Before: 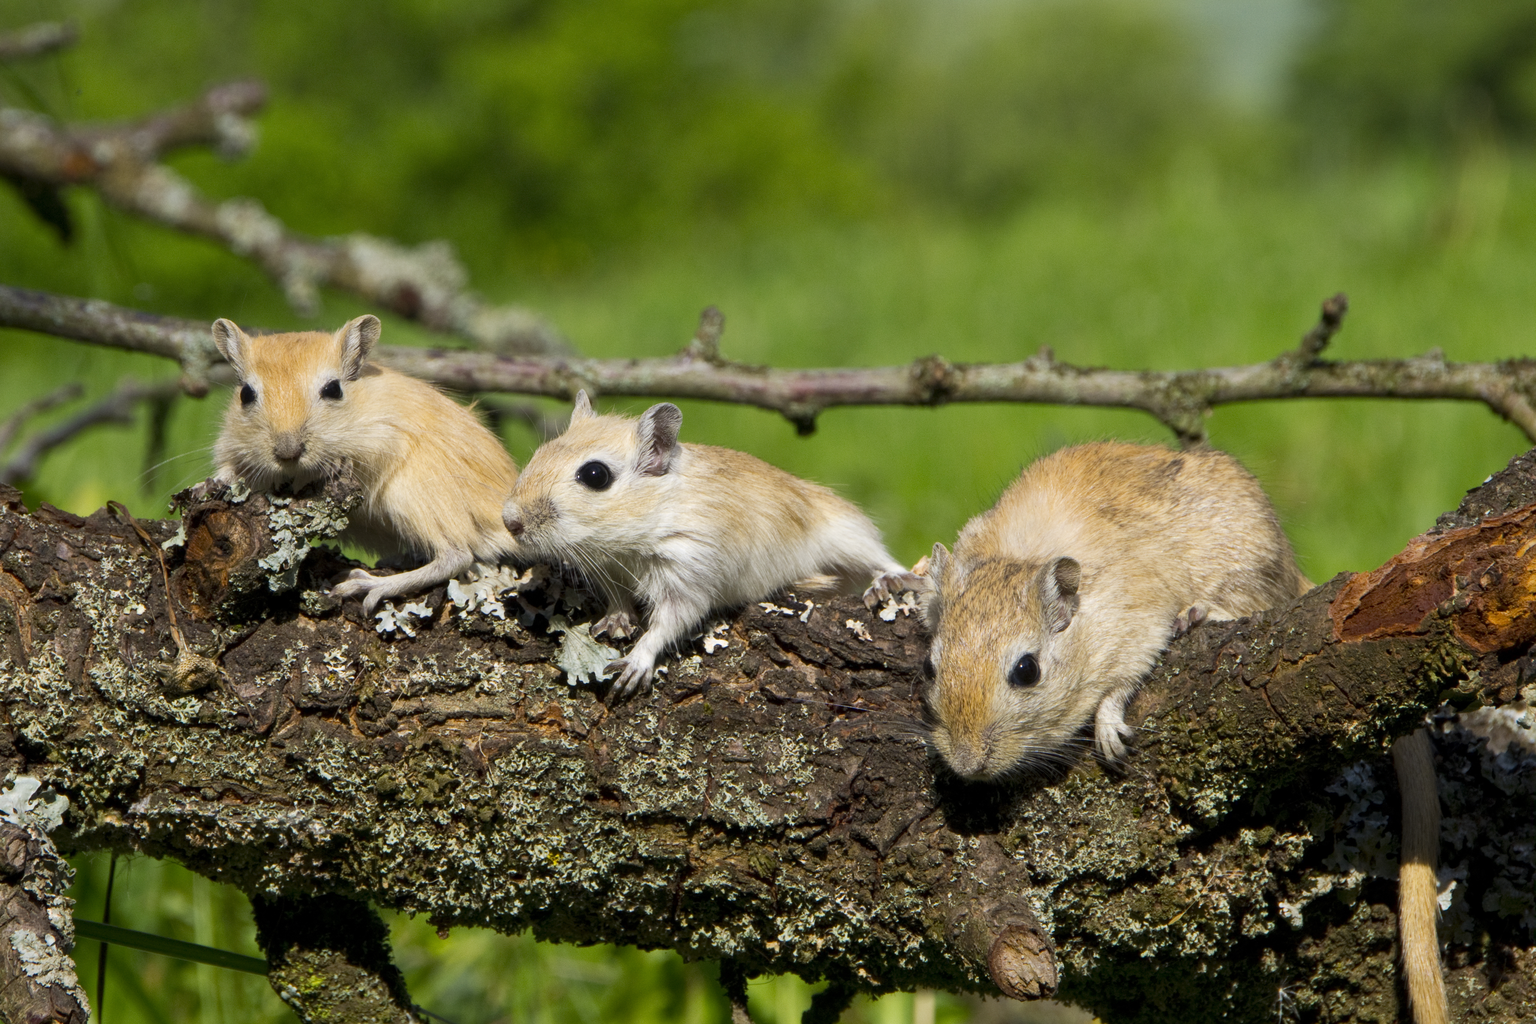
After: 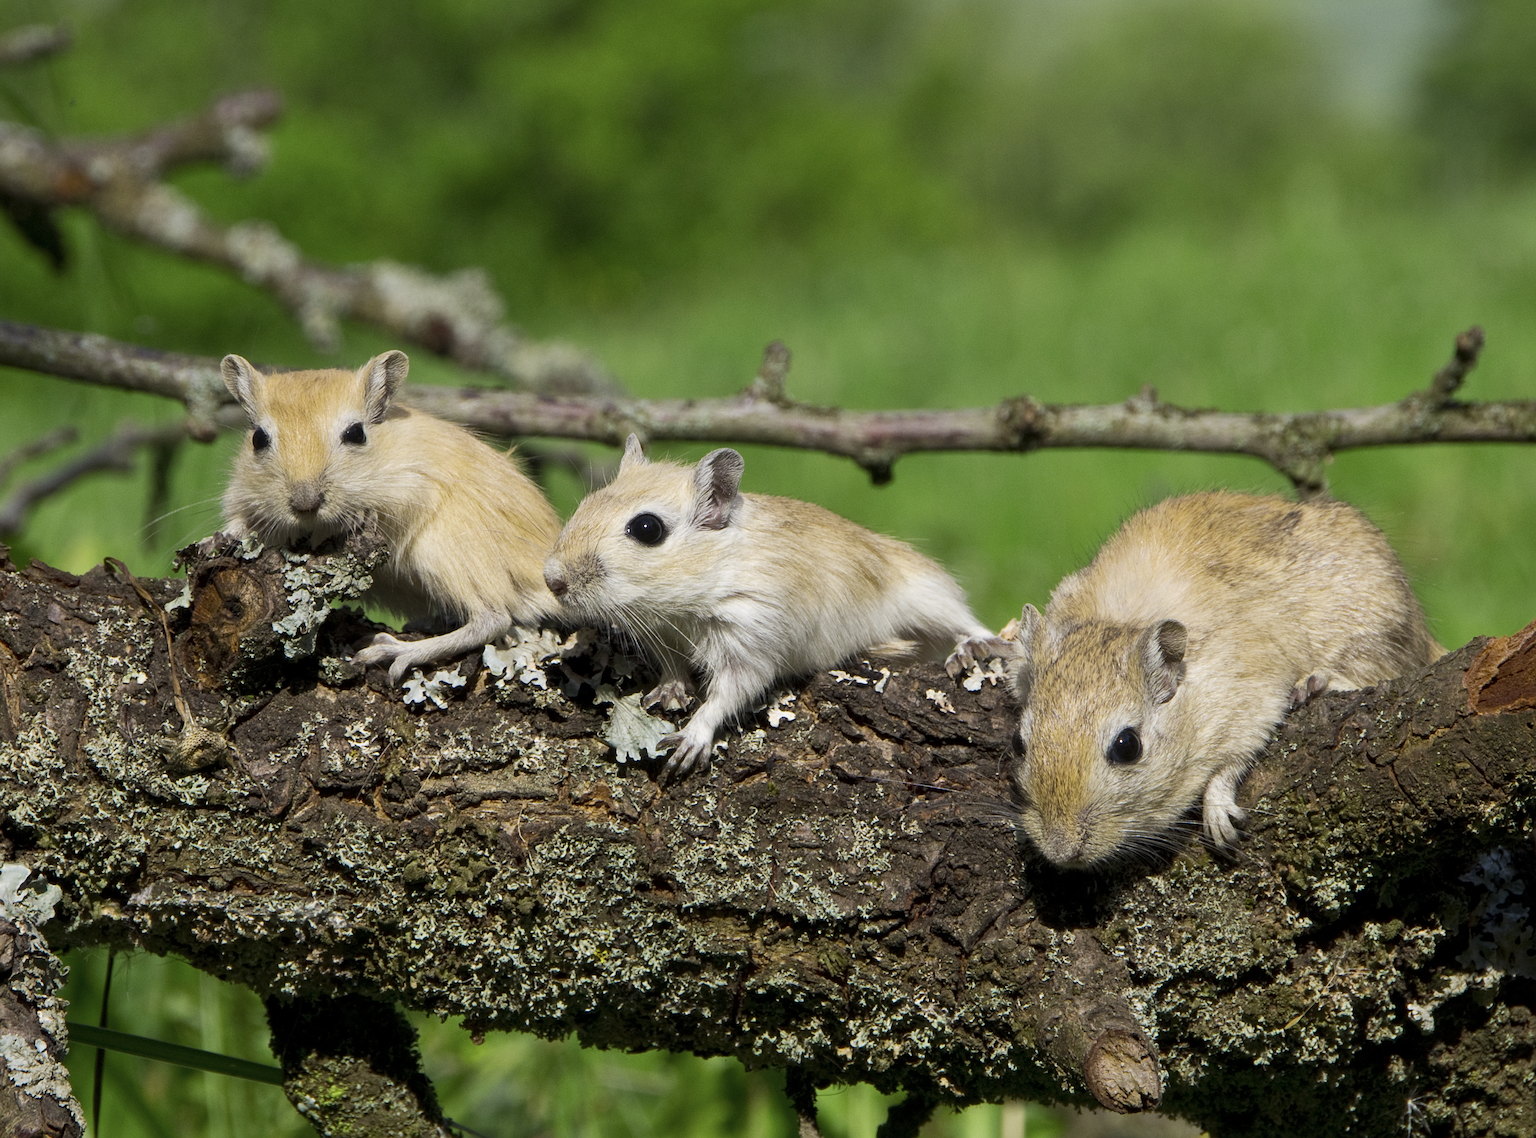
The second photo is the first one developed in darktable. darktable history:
crop and rotate: left 0.911%, right 9.184%
color zones: curves: ch1 [(0.113, 0.438) (0.75, 0.5)]; ch2 [(0.12, 0.526) (0.75, 0.5)], mix 32.54%
sharpen: radius 2.48, amount 0.323
exposure: exposure -0.071 EV, compensate highlight preservation false
